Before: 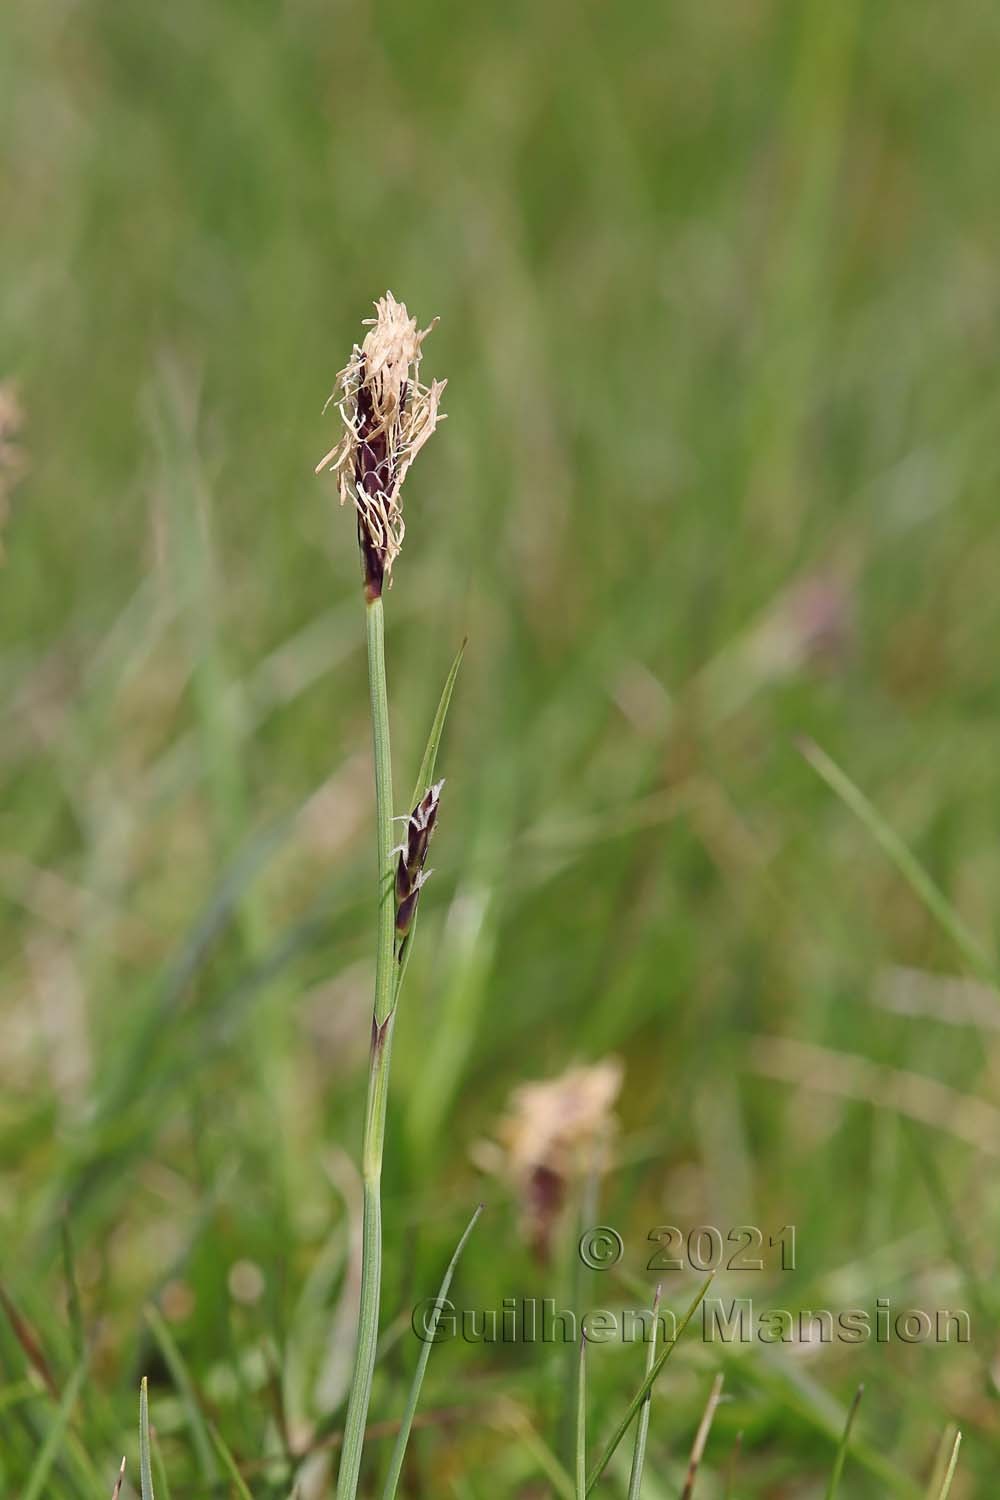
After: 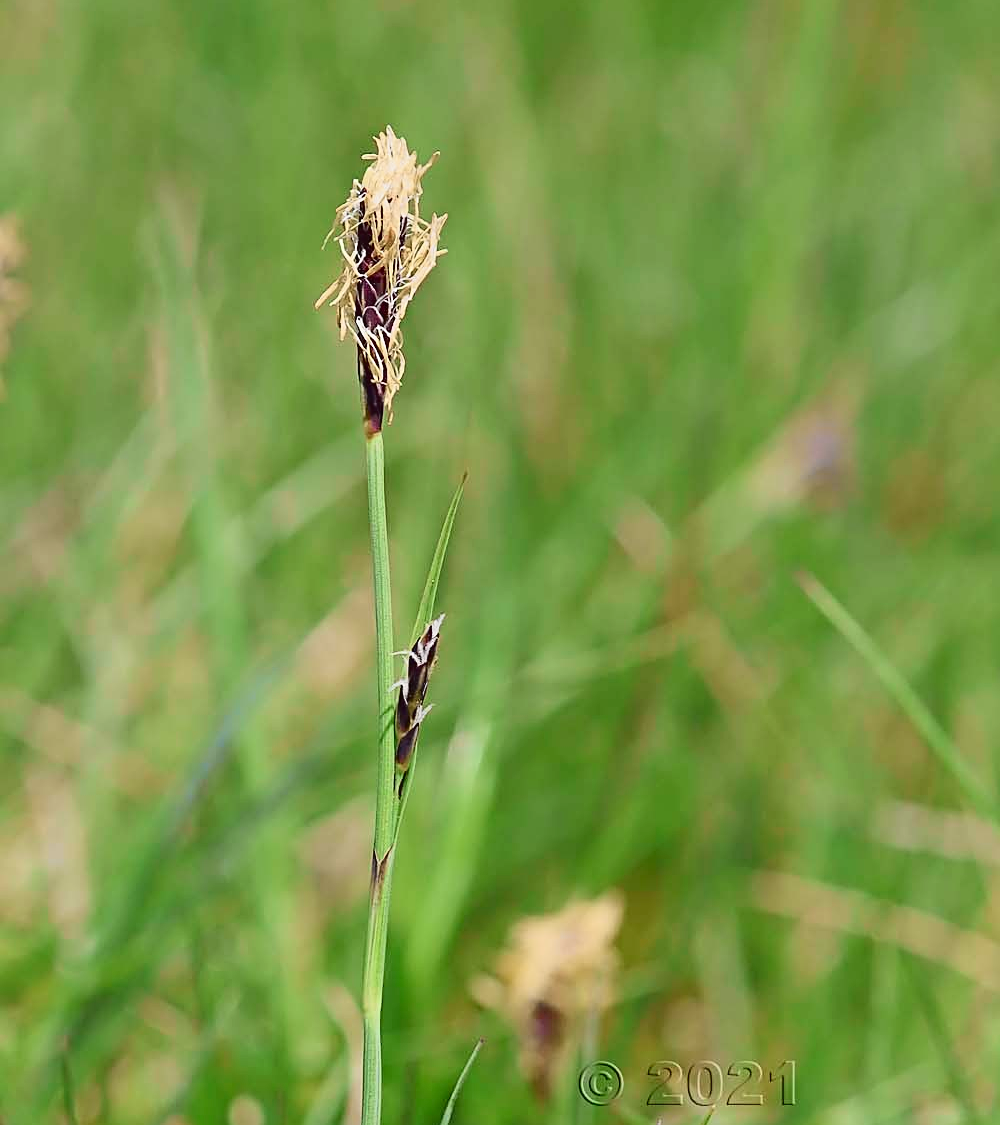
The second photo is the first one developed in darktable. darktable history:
sharpen: on, module defaults
crop: top 11.011%, bottom 13.952%
tone curve: curves: ch0 [(0, 0.022) (0.114, 0.088) (0.282, 0.316) (0.446, 0.511) (0.613, 0.693) (0.786, 0.843) (0.999, 0.949)]; ch1 [(0, 0) (0.395, 0.343) (0.463, 0.427) (0.486, 0.474) (0.503, 0.5) (0.535, 0.522) (0.555, 0.546) (0.594, 0.614) (0.755, 0.793) (1, 1)]; ch2 [(0, 0) (0.369, 0.388) (0.449, 0.431) (0.501, 0.5) (0.528, 0.517) (0.561, 0.59) (0.612, 0.646) (0.697, 0.721) (1, 1)], color space Lab, independent channels, preserve colors none
